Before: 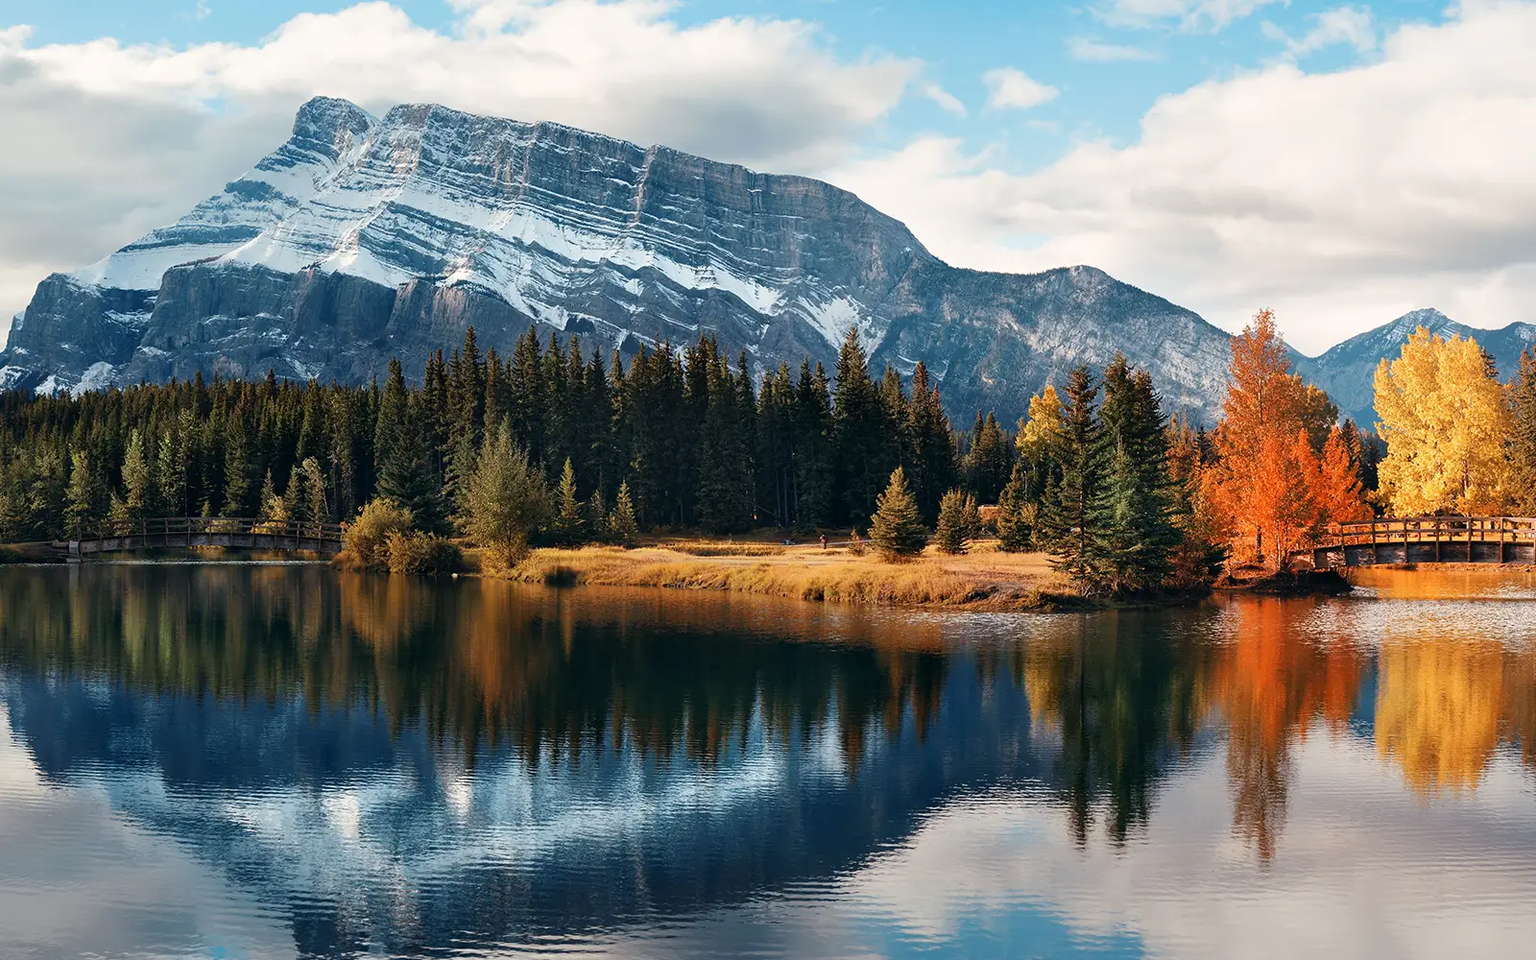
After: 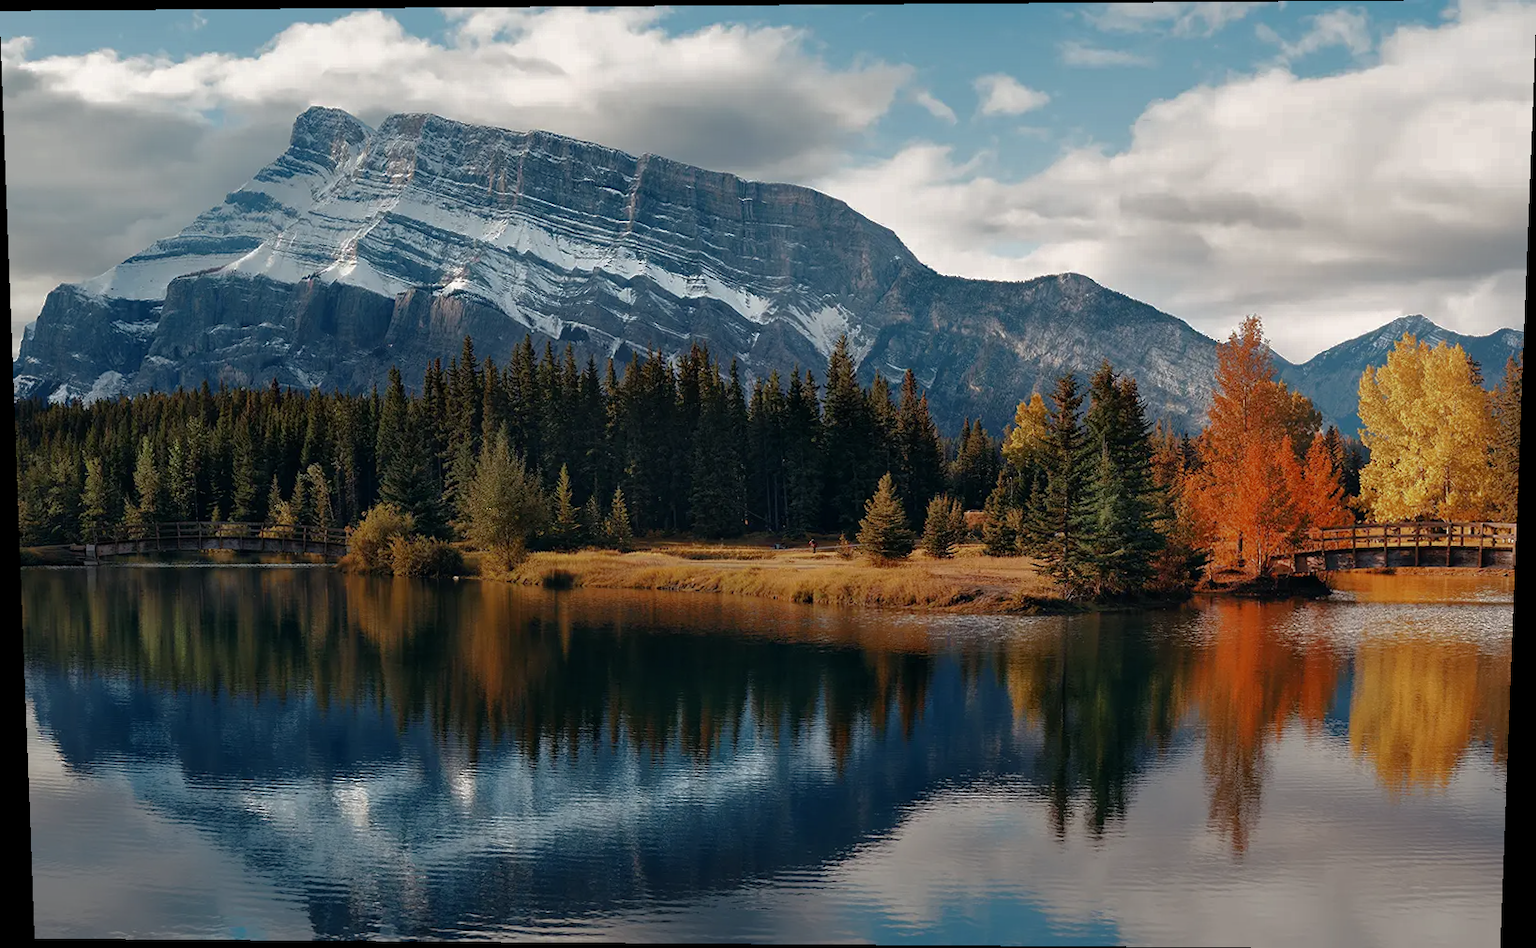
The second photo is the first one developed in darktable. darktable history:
base curve: curves: ch0 [(0, 0) (0.826, 0.587) (1, 1)]
rotate and perspective: lens shift (vertical) 0.048, lens shift (horizontal) -0.024, automatic cropping off
